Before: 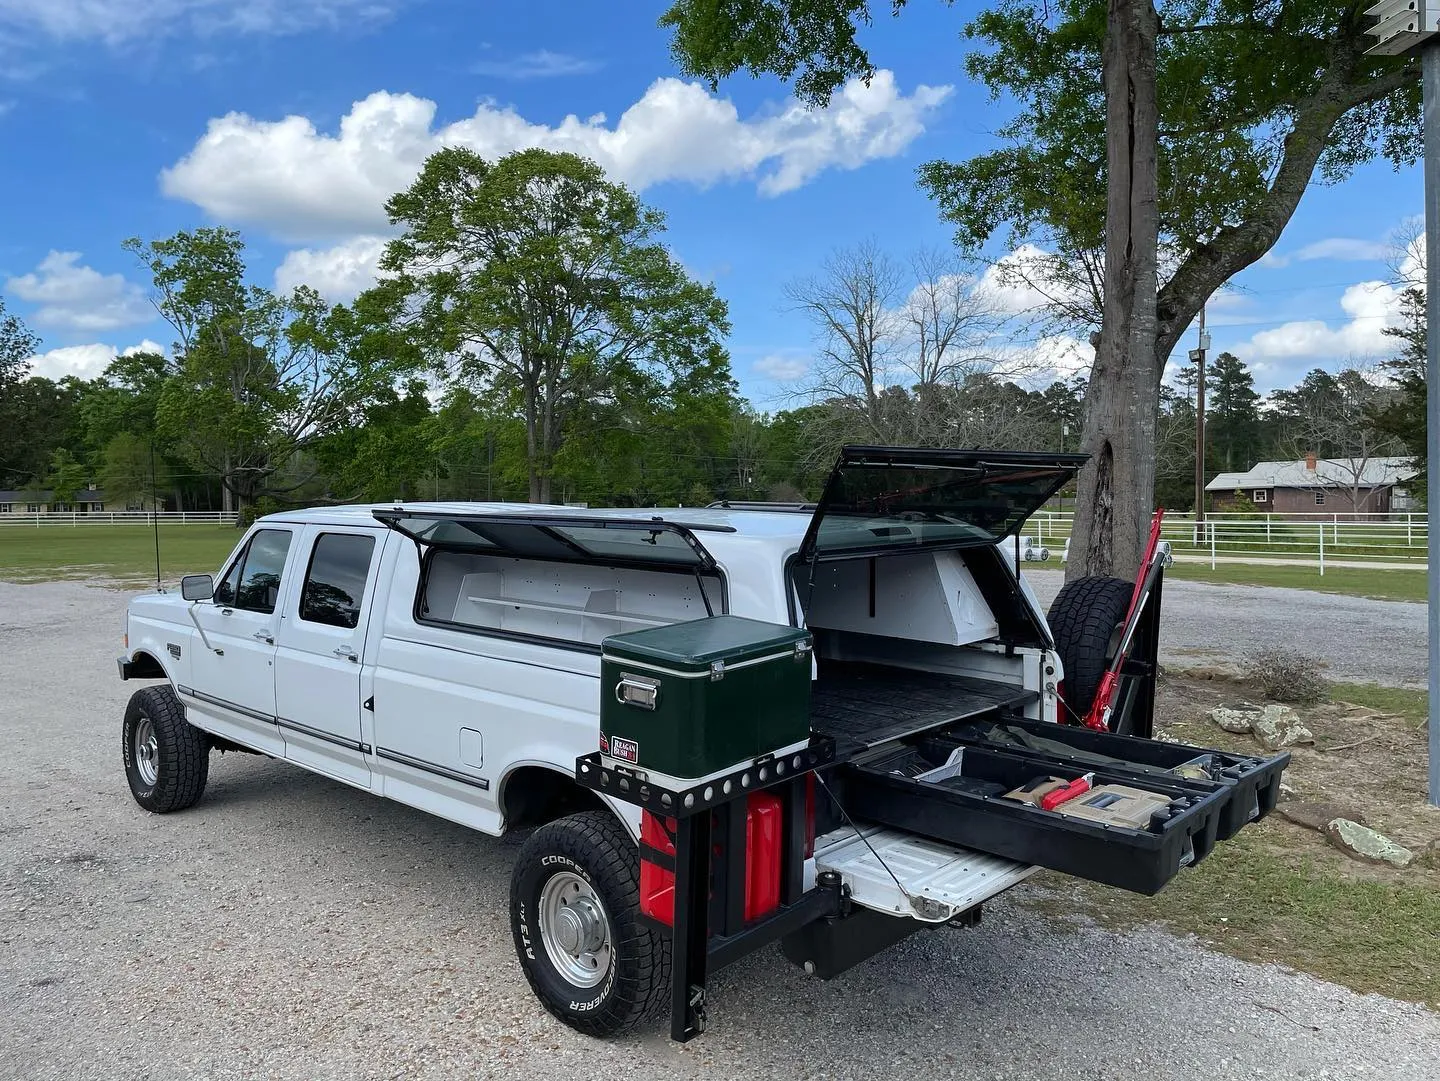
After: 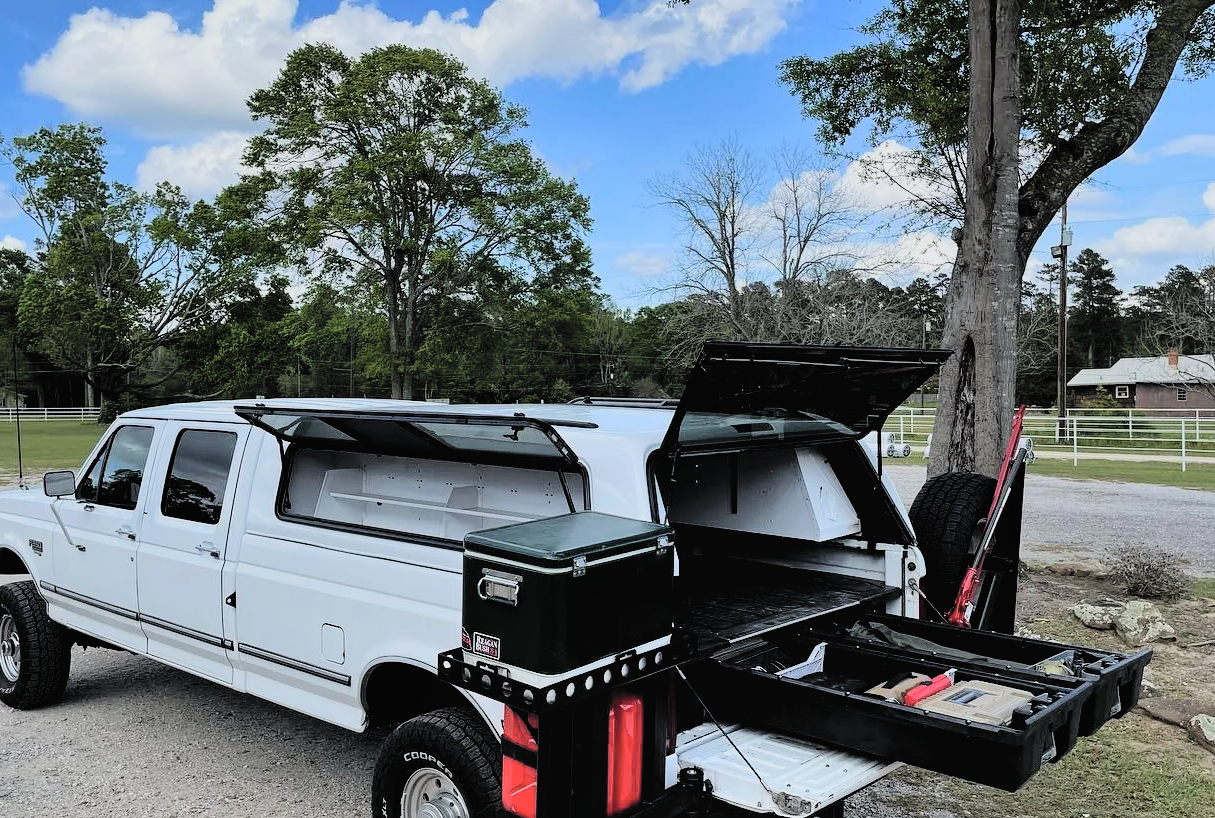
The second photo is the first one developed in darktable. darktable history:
contrast brightness saturation: contrast 0.097, brightness 0.296, saturation 0.143
exposure: exposure -0.418 EV, compensate exposure bias true, compensate highlight preservation false
crop and rotate: left 9.64%, top 9.637%, right 5.972%, bottom 14.647%
filmic rgb: black relative exposure -5.15 EV, white relative exposure 3.51 EV, hardness 3.17, contrast 1.3, highlights saturation mix -49.68%
shadows and highlights: highlights color adjustment 55.4%, low approximation 0.01, soften with gaussian
